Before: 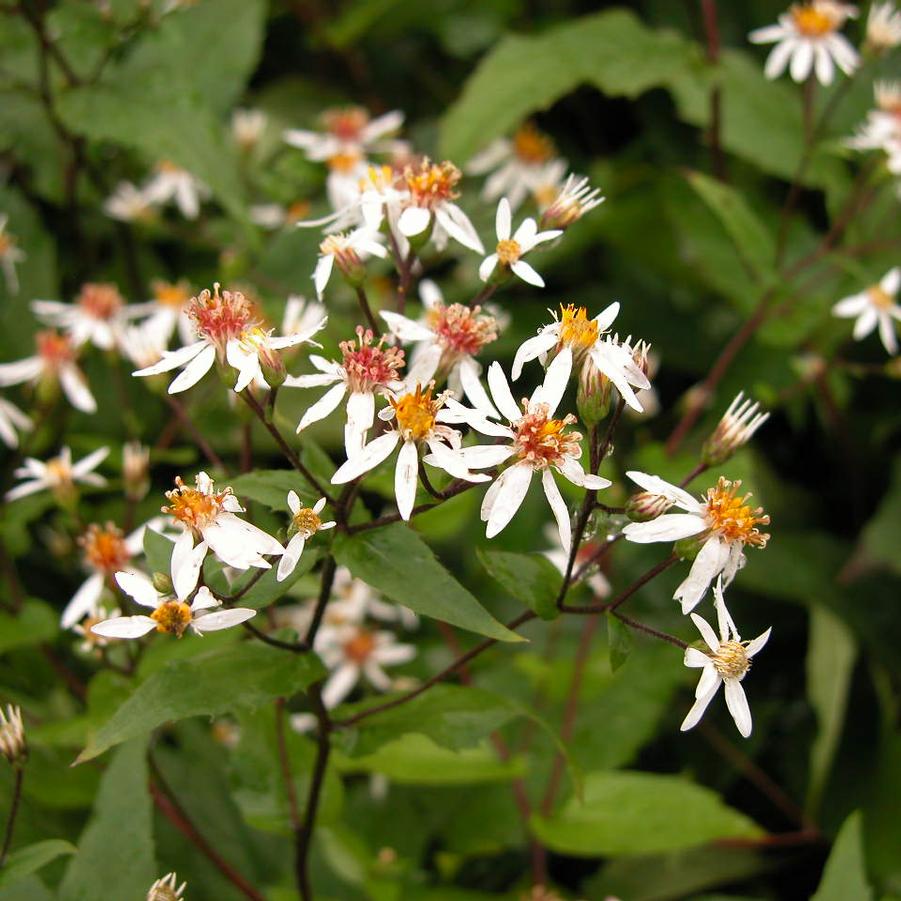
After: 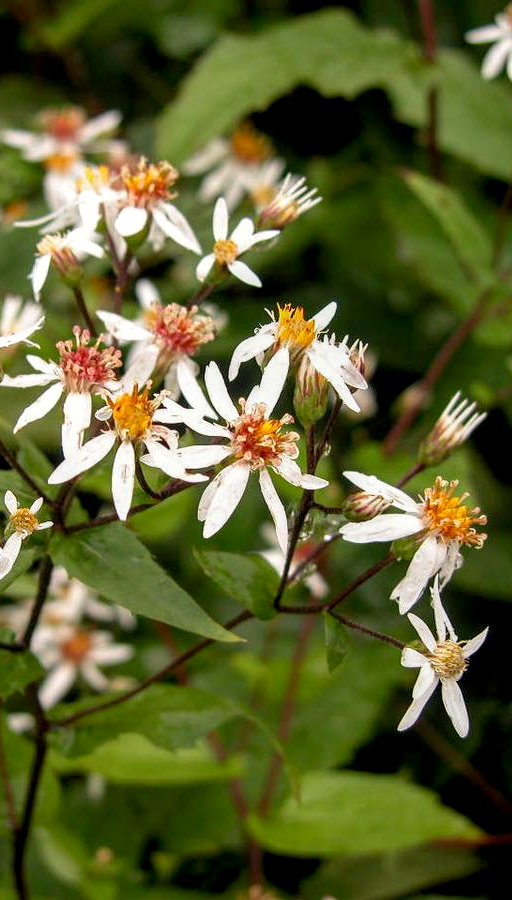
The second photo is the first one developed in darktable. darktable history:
exposure: black level correction 0.004, exposure 0.017 EV, compensate exposure bias true, compensate highlight preservation false
crop: left 31.461%, top 0.02%, right 11.645%
local contrast: on, module defaults
